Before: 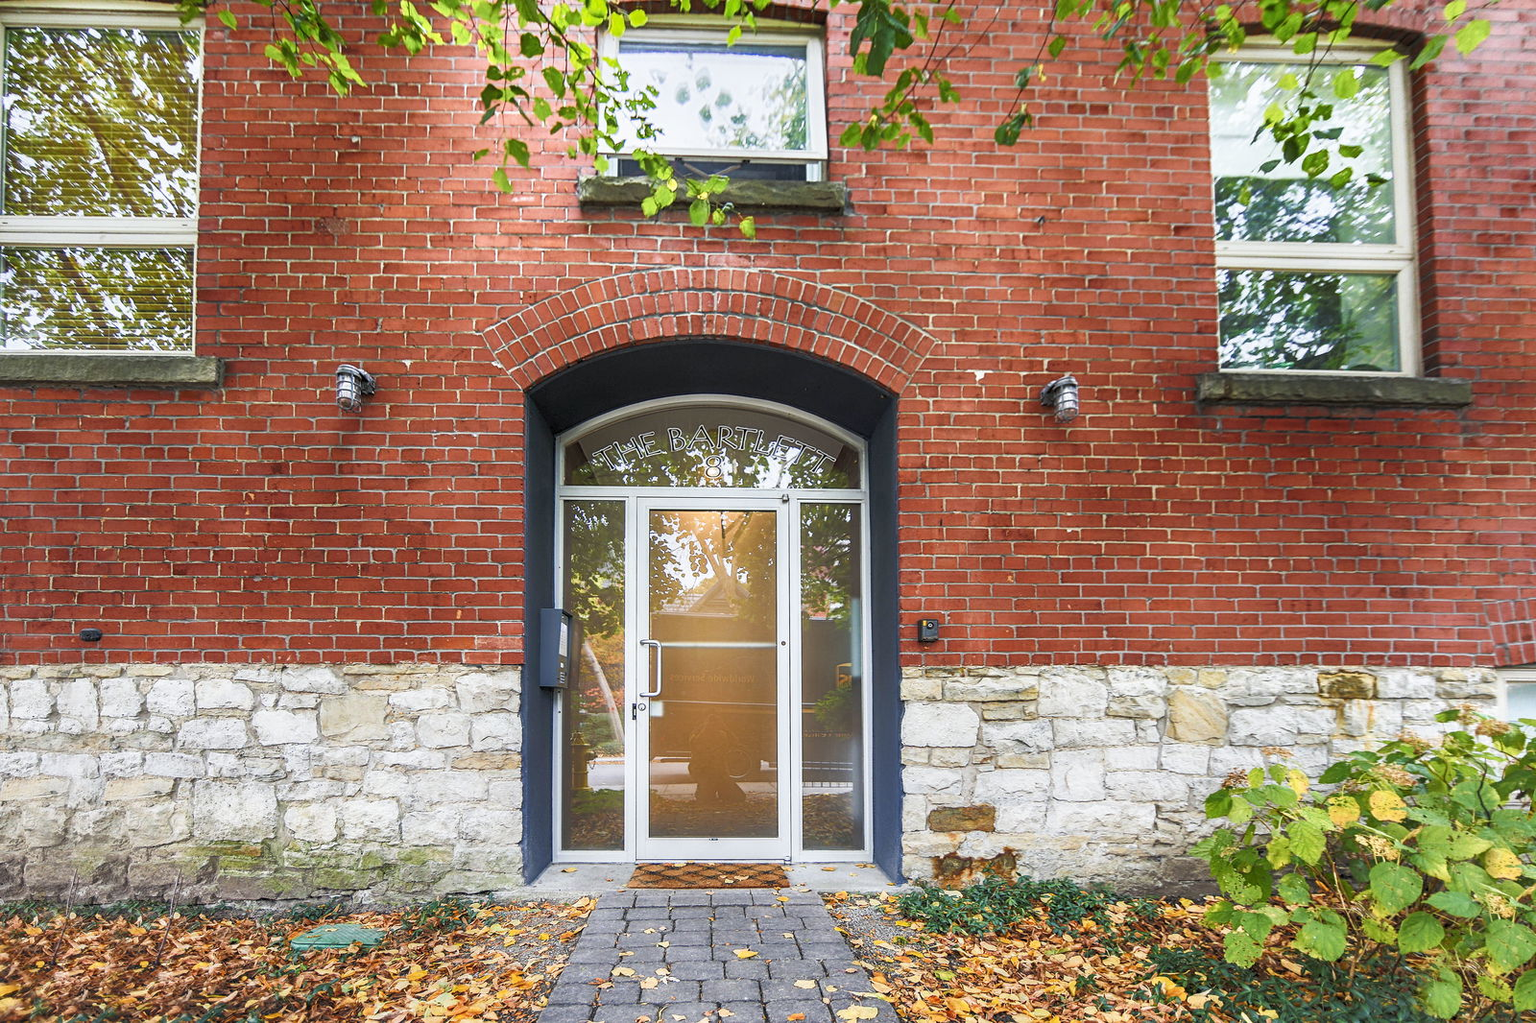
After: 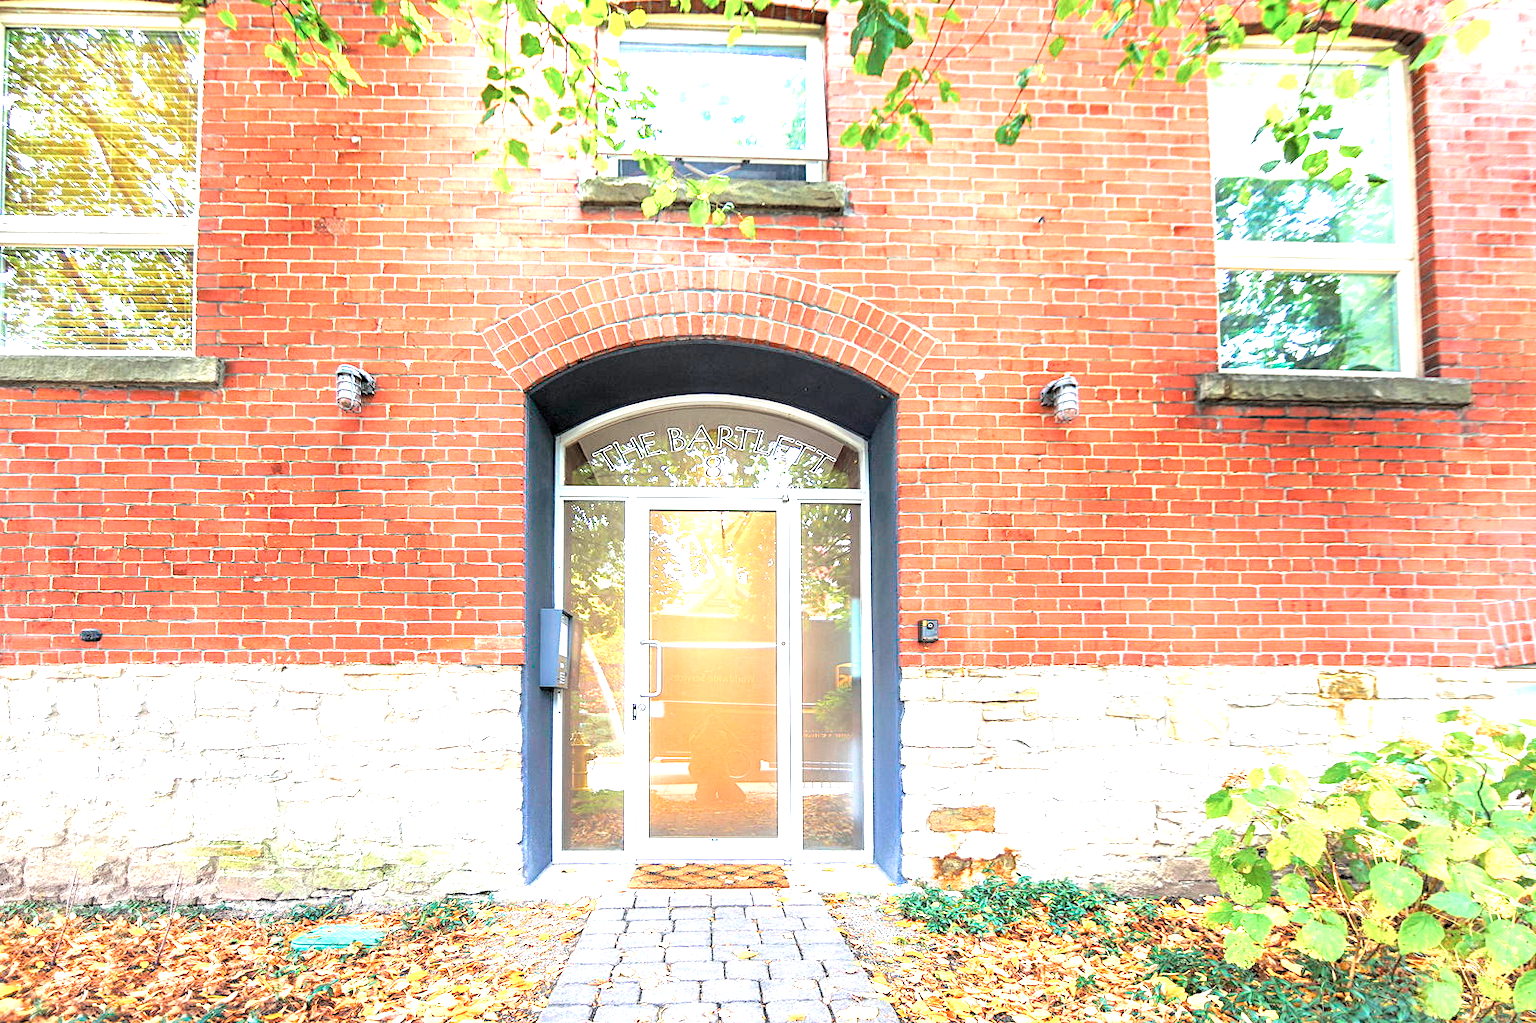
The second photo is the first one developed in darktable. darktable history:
tone curve: curves: ch0 [(0, 0) (0.004, 0.001) (0.133, 0.112) (0.325, 0.362) (0.832, 0.893) (1, 1)], color space Lab, linked channels, preserve colors none
color zones: curves: ch0 [(0, 0.5) (0.143, 0.5) (0.286, 0.5) (0.429, 0.504) (0.571, 0.5) (0.714, 0.509) (0.857, 0.5) (1, 0.5)]; ch1 [(0, 0.425) (0.143, 0.425) (0.286, 0.375) (0.429, 0.405) (0.571, 0.5) (0.714, 0.47) (0.857, 0.425) (1, 0.435)]; ch2 [(0, 0.5) (0.143, 0.5) (0.286, 0.5) (0.429, 0.517) (0.571, 0.5) (0.714, 0.51) (0.857, 0.5) (1, 0.5)]
exposure: black level correction 0.001, exposure 1.646 EV, compensate exposure bias true, compensate highlight preservation false
